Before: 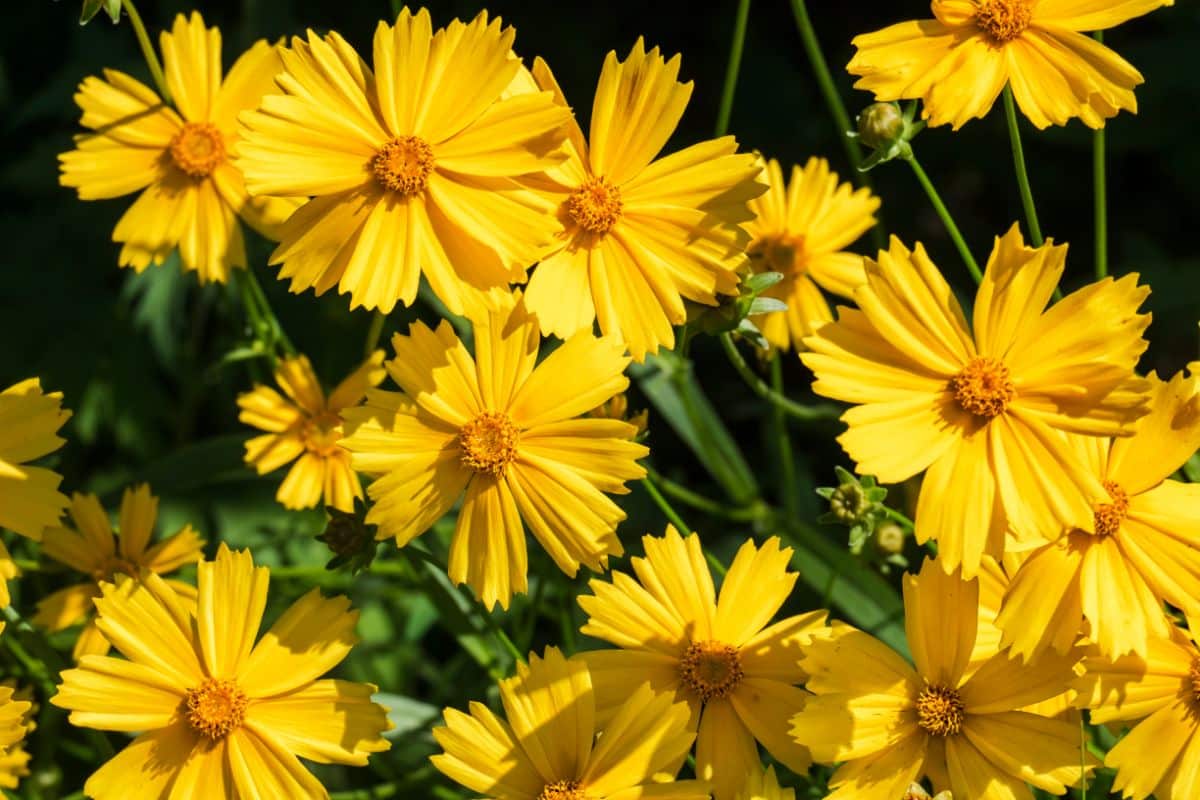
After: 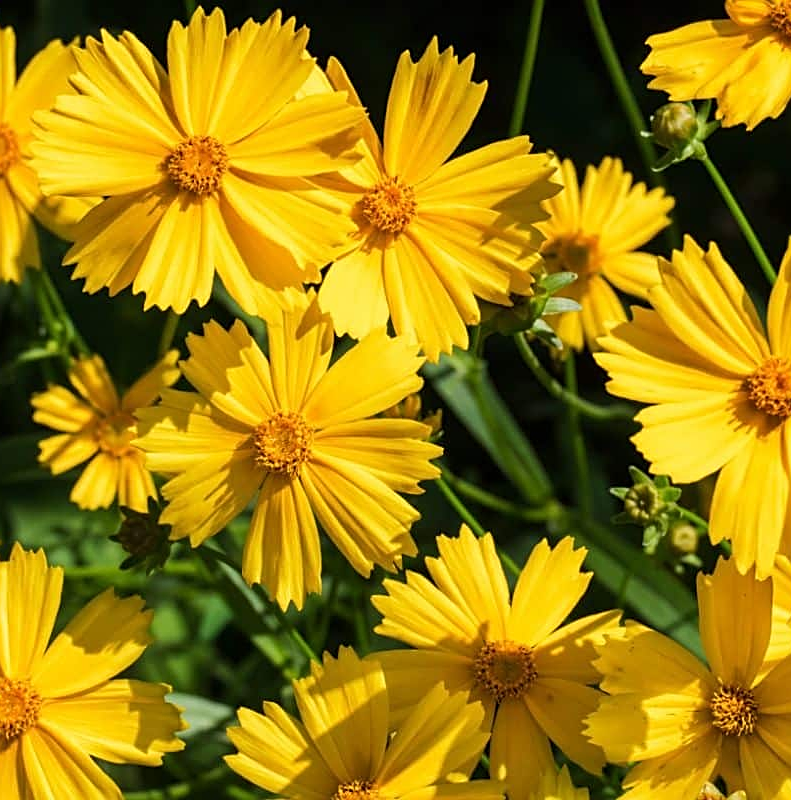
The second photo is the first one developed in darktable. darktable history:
crop: left 17.173%, right 16.867%
sharpen: on, module defaults
